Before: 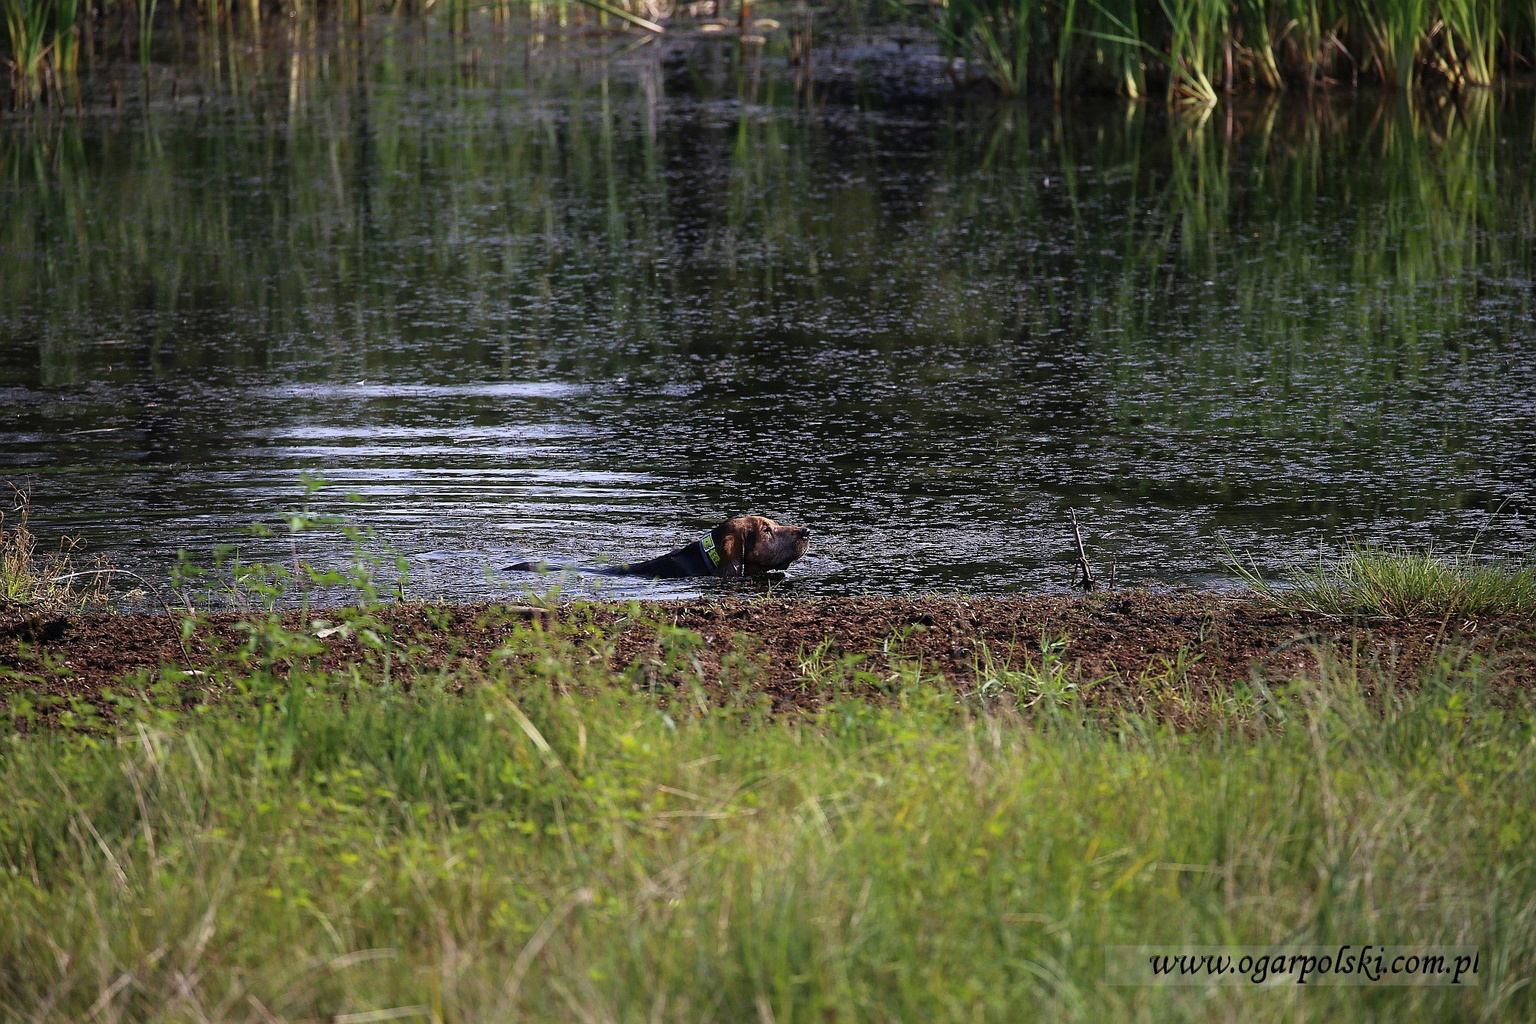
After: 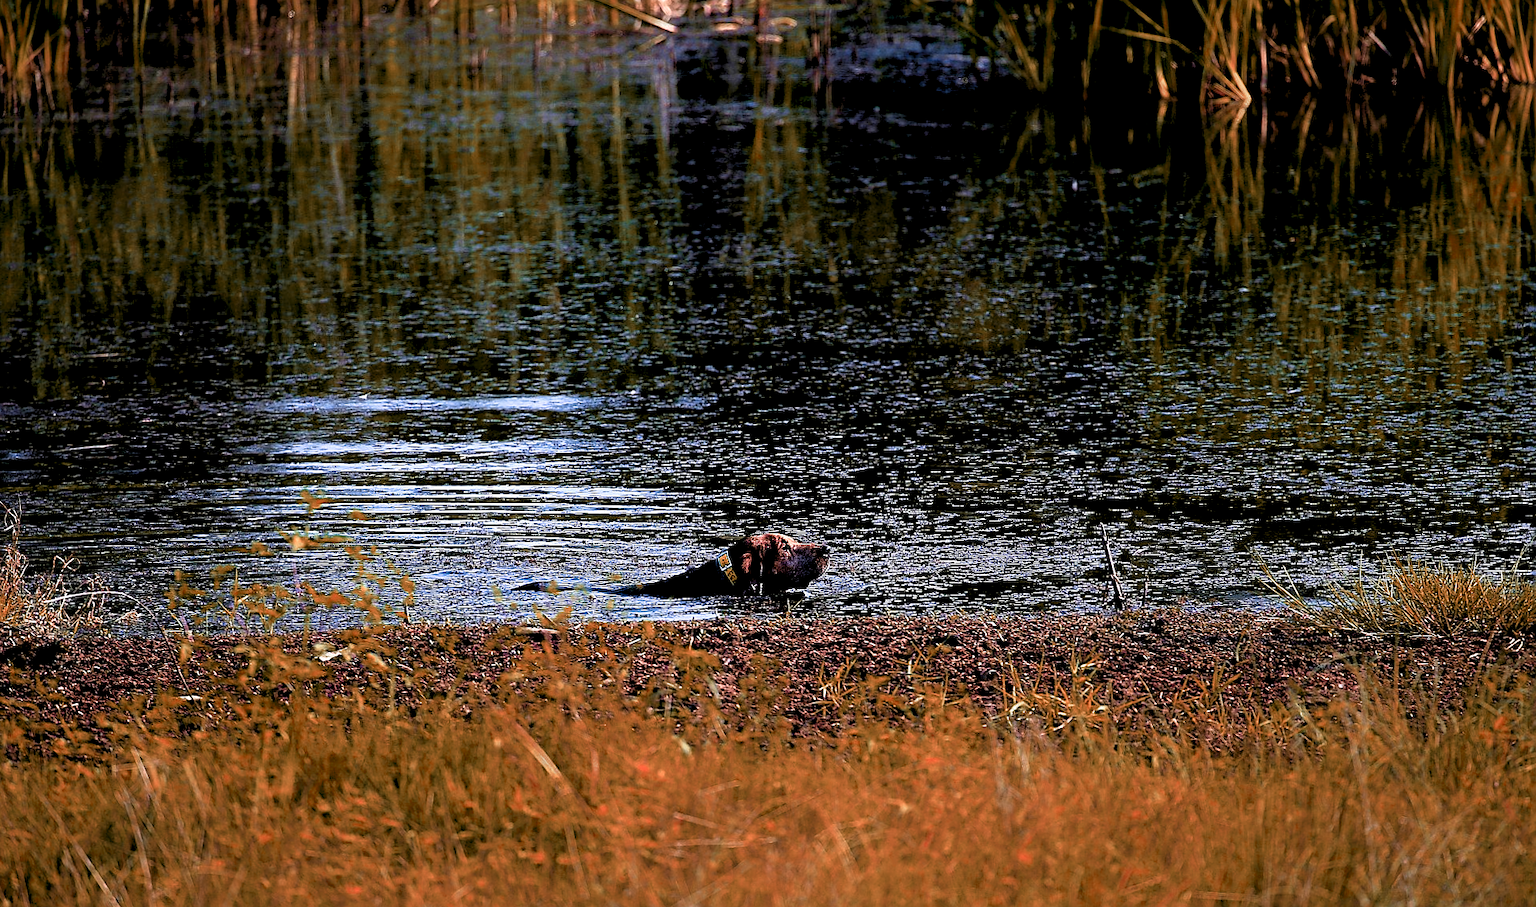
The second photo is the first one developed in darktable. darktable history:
velvia: strength 67.29%, mid-tones bias 0.968
levels: levels [0.073, 0.497, 0.972]
base curve: curves: ch0 [(0.017, 0) (0.425, 0.441) (0.844, 0.933) (1, 1)], preserve colors none
sharpen: amount 0.499
crop and rotate: angle 0.218°, left 0.404%, right 2.67%, bottom 14.079%
color zones: curves: ch0 [(0.006, 0.385) (0.143, 0.563) (0.243, 0.321) (0.352, 0.464) (0.516, 0.456) (0.625, 0.5) (0.75, 0.5) (0.875, 0.5)]; ch1 [(0, 0.5) (0.134, 0.504) (0.246, 0.463) (0.421, 0.515) (0.5, 0.56) (0.625, 0.5) (0.75, 0.5) (0.875, 0.5)]; ch2 [(0, 0.5) (0.131, 0.426) (0.307, 0.289) (0.38, 0.188) (0.513, 0.216) (0.625, 0.548) (0.75, 0.468) (0.838, 0.396) (0.971, 0.311)]
tone equalizer: edges refinement/feathering 500, mask exposure compensation -1.57 EV, preserve details no
